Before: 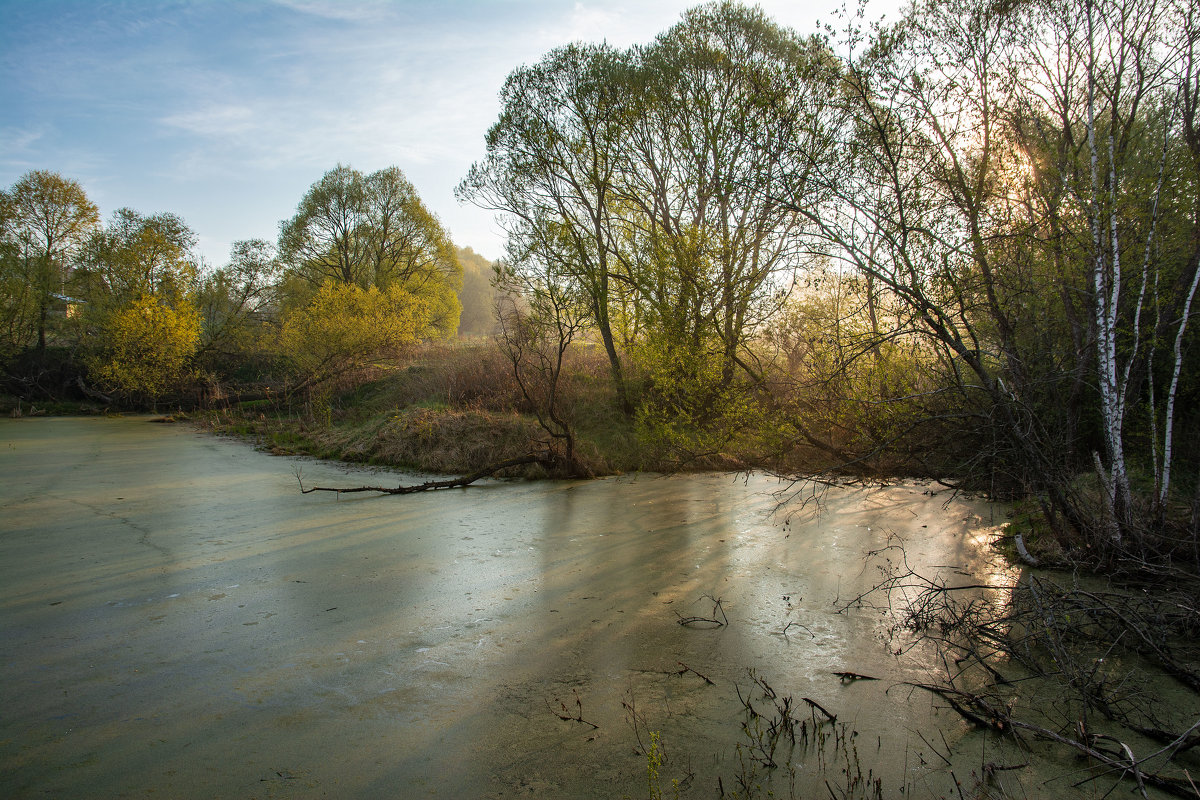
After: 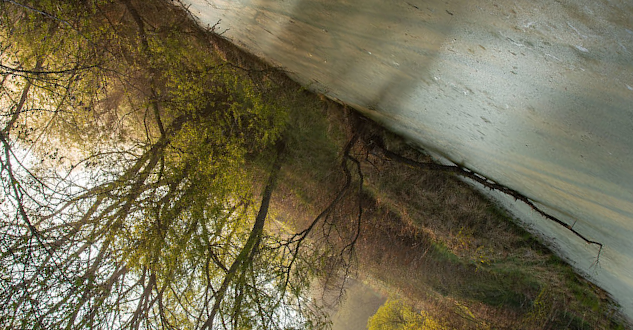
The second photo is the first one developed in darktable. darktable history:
crop and rotate: angle 148.48°, left 9.102%, top 15.576%, right 4.43%, bottom 16.902%
